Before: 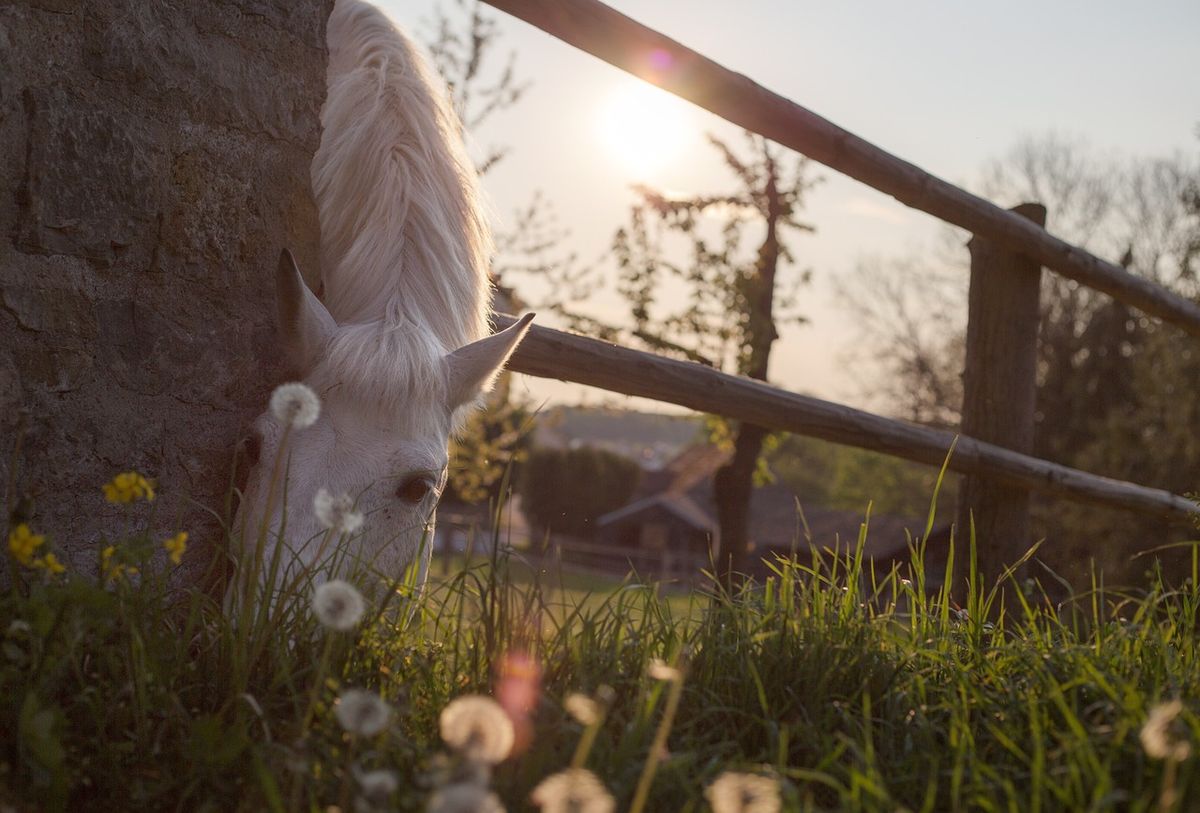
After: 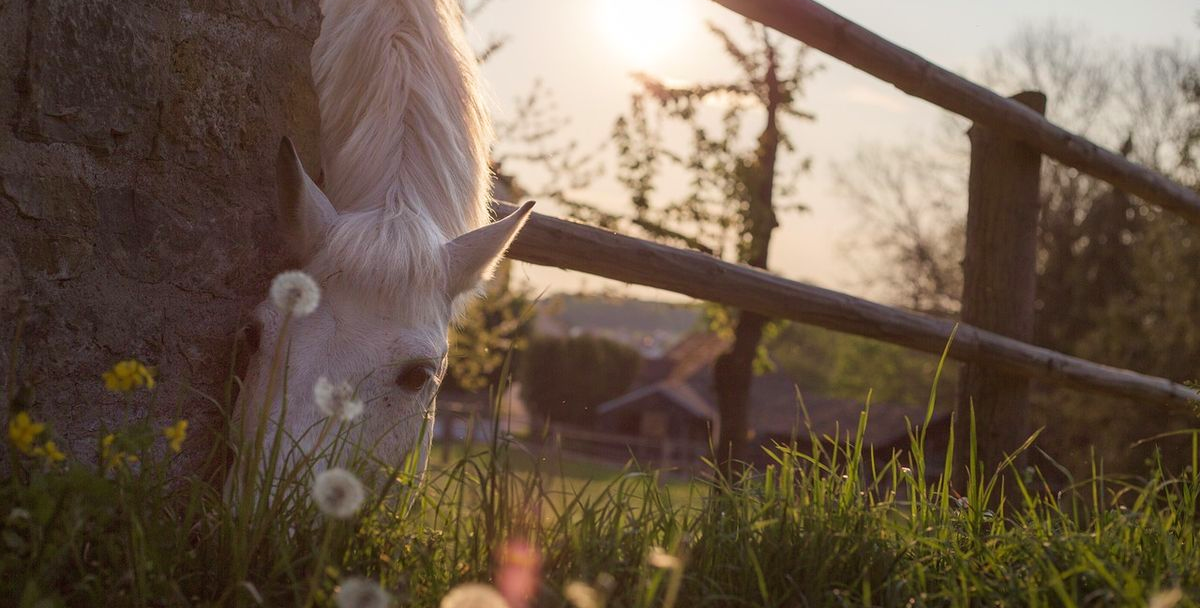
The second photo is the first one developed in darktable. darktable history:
velvia: on, module defaults
crop: top 13.86%, bottom 11.276%
